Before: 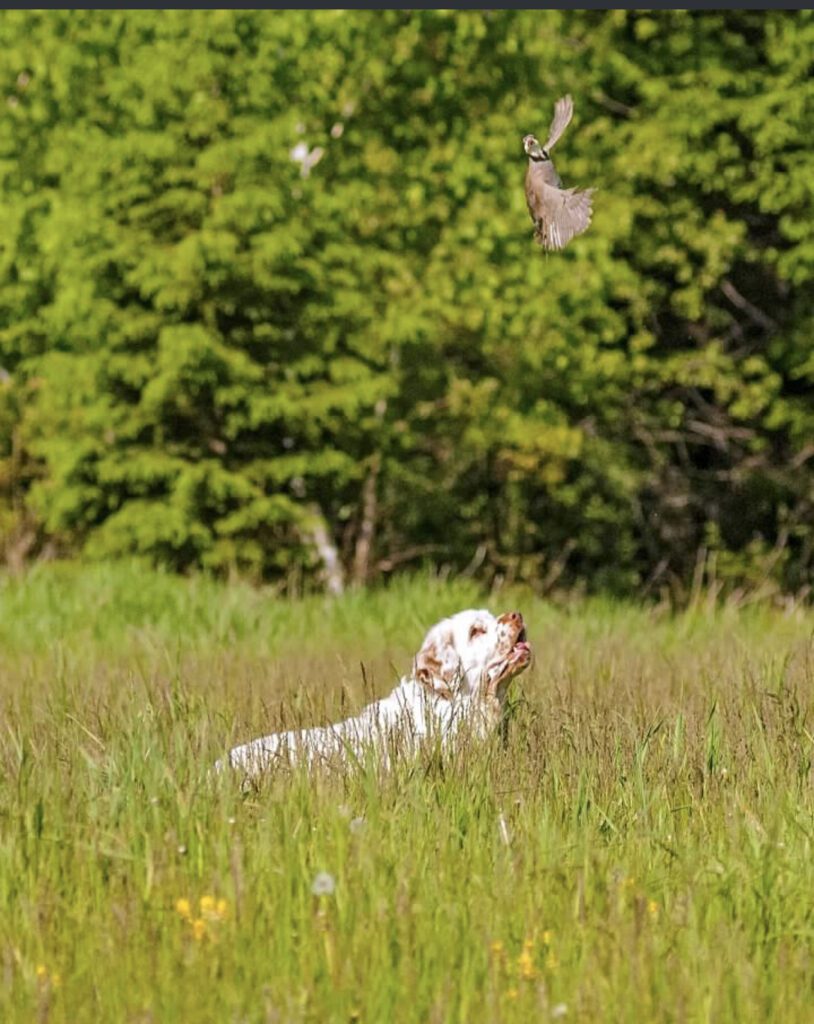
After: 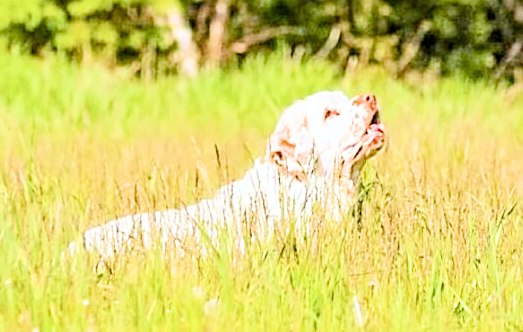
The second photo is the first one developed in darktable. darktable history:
filmic rgb: black relative exposure -7.11 EV, white relative exposure 5.38 EV, threshold 3.02 EV, hardness 3.02, color science v6 (2022), enable highlight reconstruction true
crop: left 17.968%, top 50.672%, right 17.697%, bottom 16.821%
sharpen: on, module defaults
tone equalizer: -8 EV -1.04 EV, -7 EV -1 EV, -6 EV -0.863 EV, -5 EV -0.572 EV, -3 EV 0.581 EV, -2 EV 0.873 EV, -1 EV 0.996 EV, +0 EV 1.06 EV, smoothing diameter 24.82%, edges refinement/feathering 9.98, preserve details guided filter
color balance rgb: power › chroma 0.289%, power › hue 23.96°, perceptual saturation grading › global saturation 20%, perceptual saturation grading › highlights -25.277%, perceptual saturation grading › shadows 24.002%, global vibrance 20%
exposure: black level correction 0.001, exposure 1.399 EV, compensate highlight preservation false
